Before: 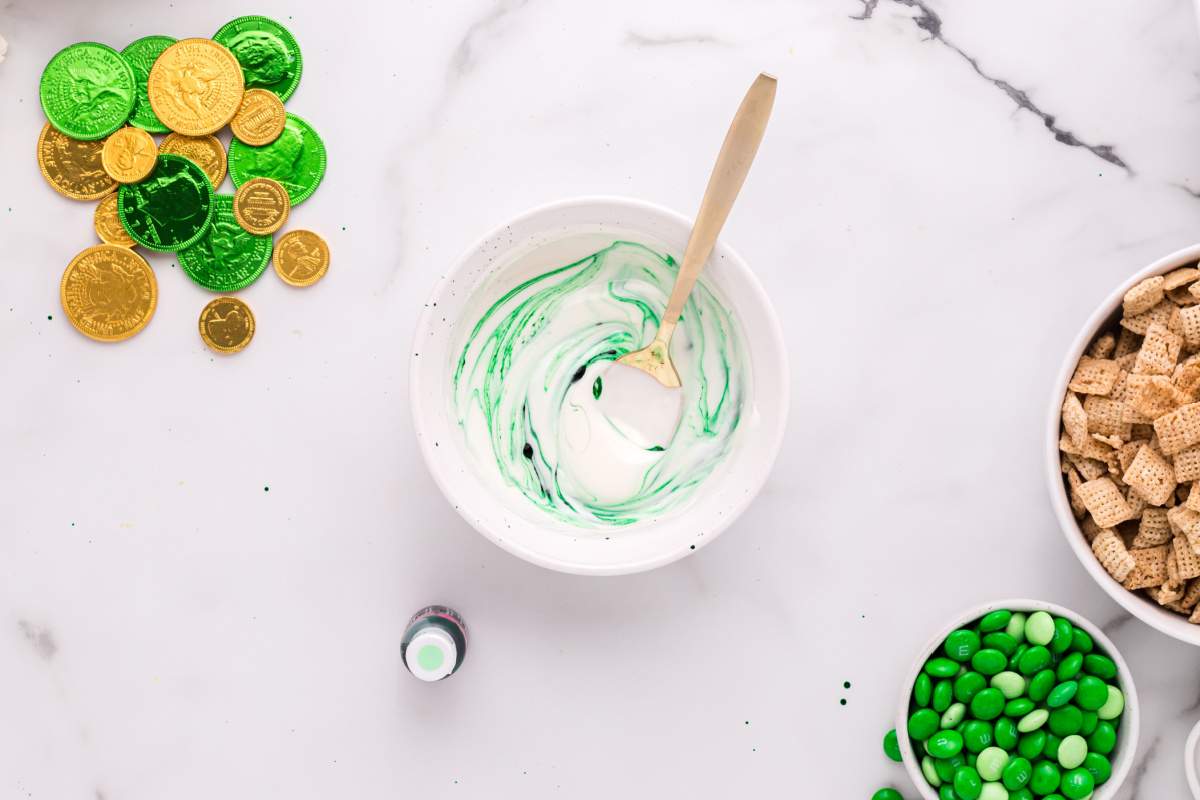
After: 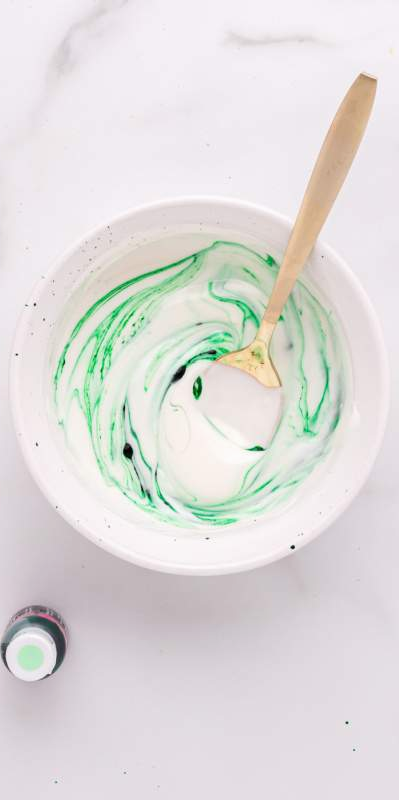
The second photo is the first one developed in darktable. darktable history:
exposure: exposure -0.04 EV, compensate highlight preservation false
crop: left 33.36%, right 33.36%
